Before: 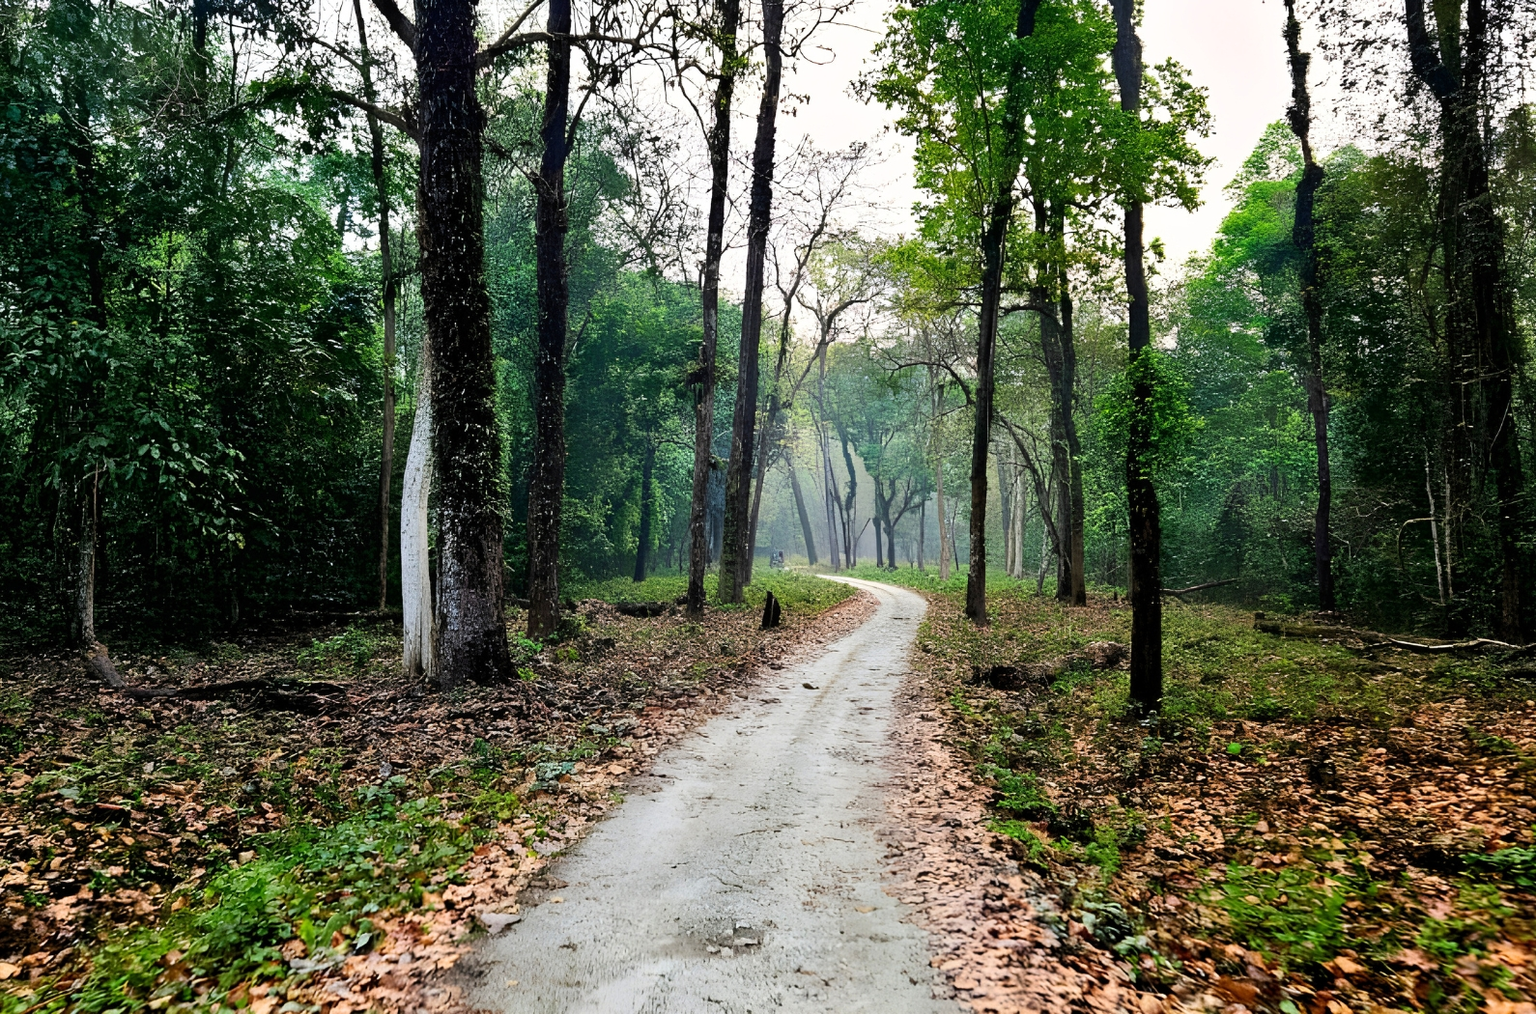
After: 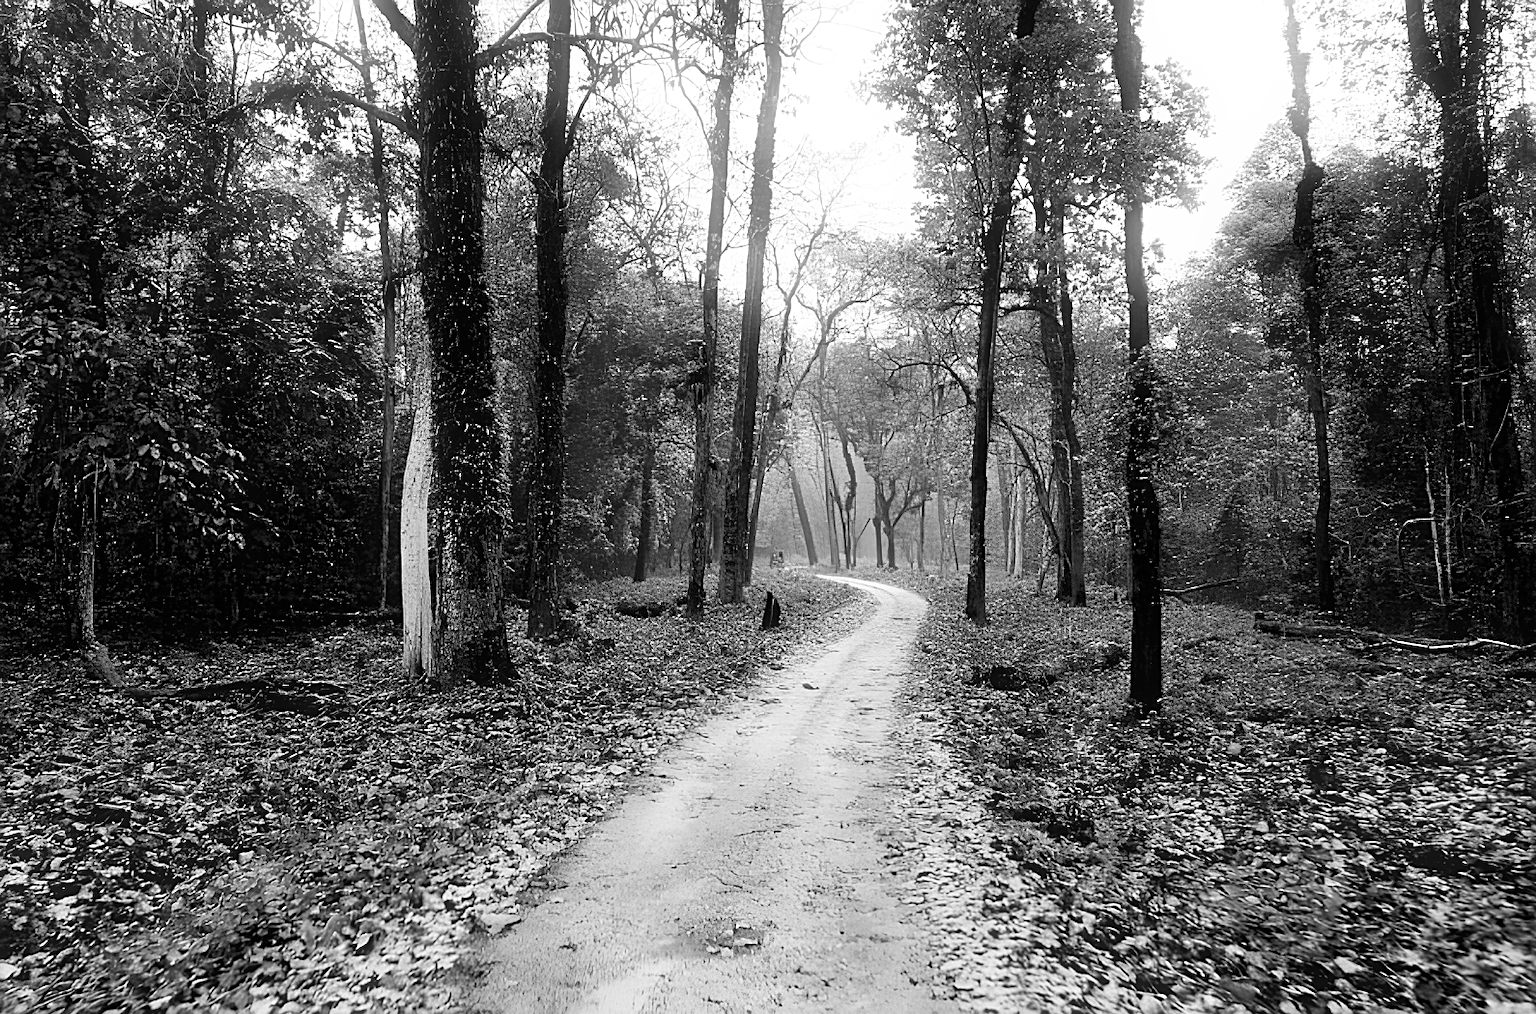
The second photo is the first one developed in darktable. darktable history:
bloom: size 5%, threshold 95%, strength 15%
monochrome: on, module defaults
sharpen: on, module defaults
